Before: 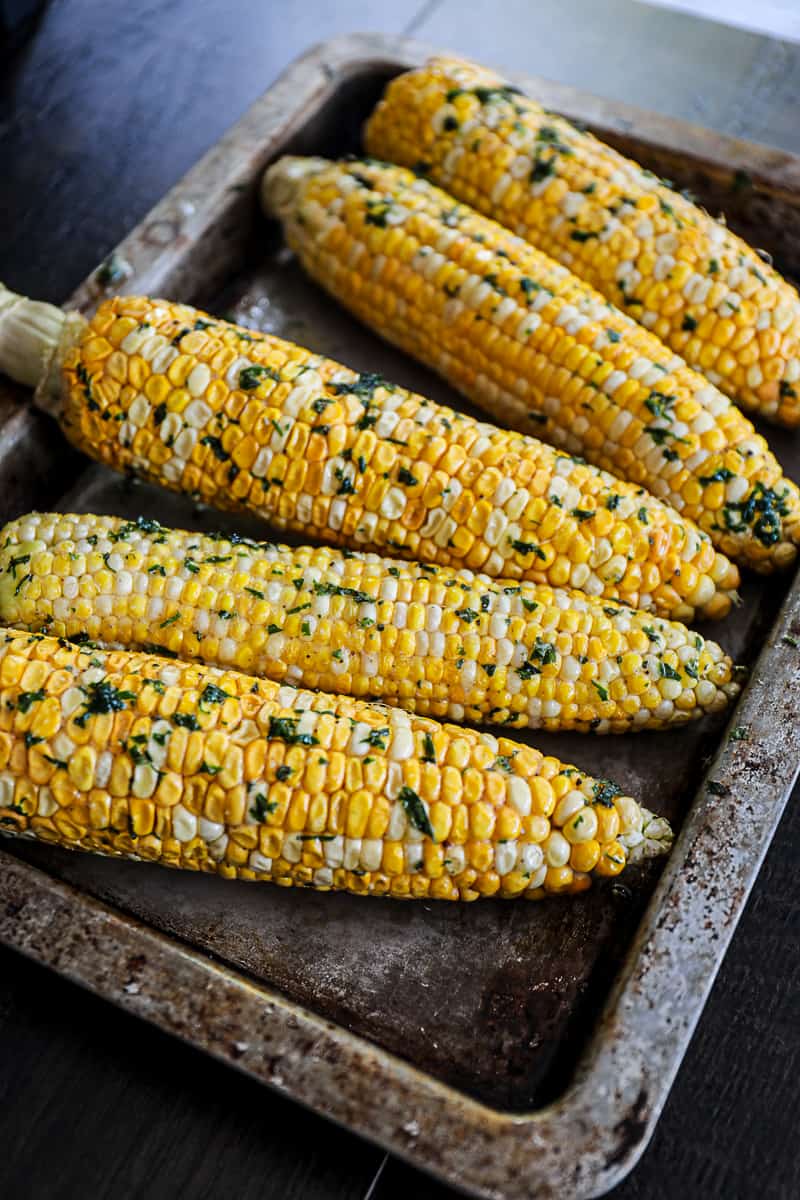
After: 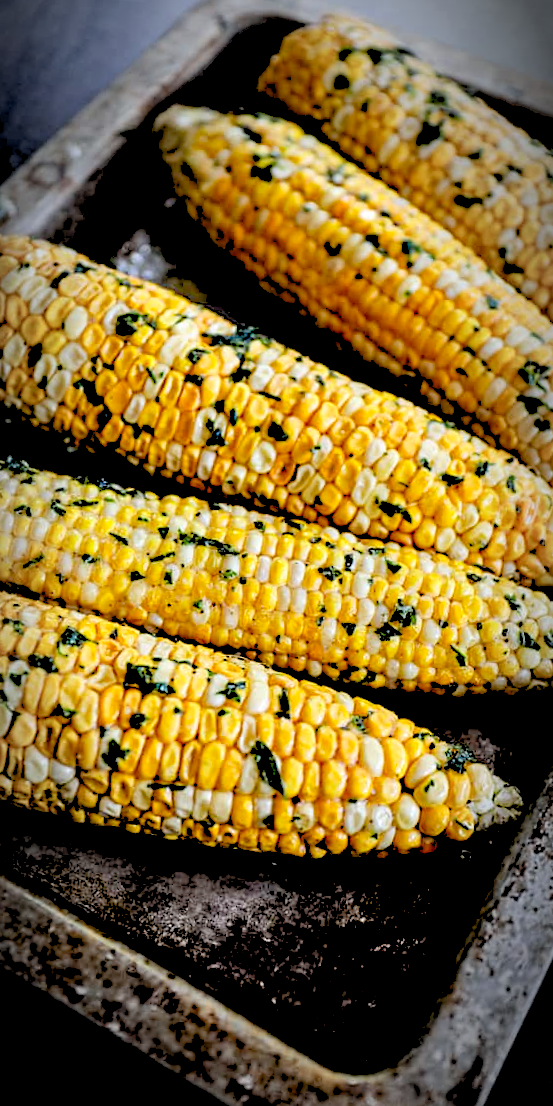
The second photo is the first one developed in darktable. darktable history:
vignetting: fall-off start 67.5%, fall-off radius 67.23%, brightness -0.813, automatic ratio true
exposure: black level correction 0.031, exposure 0.304 EV, compensate highlight preservation false
crop and rotate: angle -3.27°, left 14.277%, top 0.028%, right 10.766%, bottom 0.028%
rgb levels: preserve colors sum RGB, levels [[0.038, 0.433, 0.934], [0, 0.5, 1], [0, 0.5, 1]]
contrast equalizer: y [[0.535, 0.543, 0.548, 0.548, 0.542, 0.532], [0.5 ×6], [0.5 ×6], [0 ×6], [0 ×6]]
